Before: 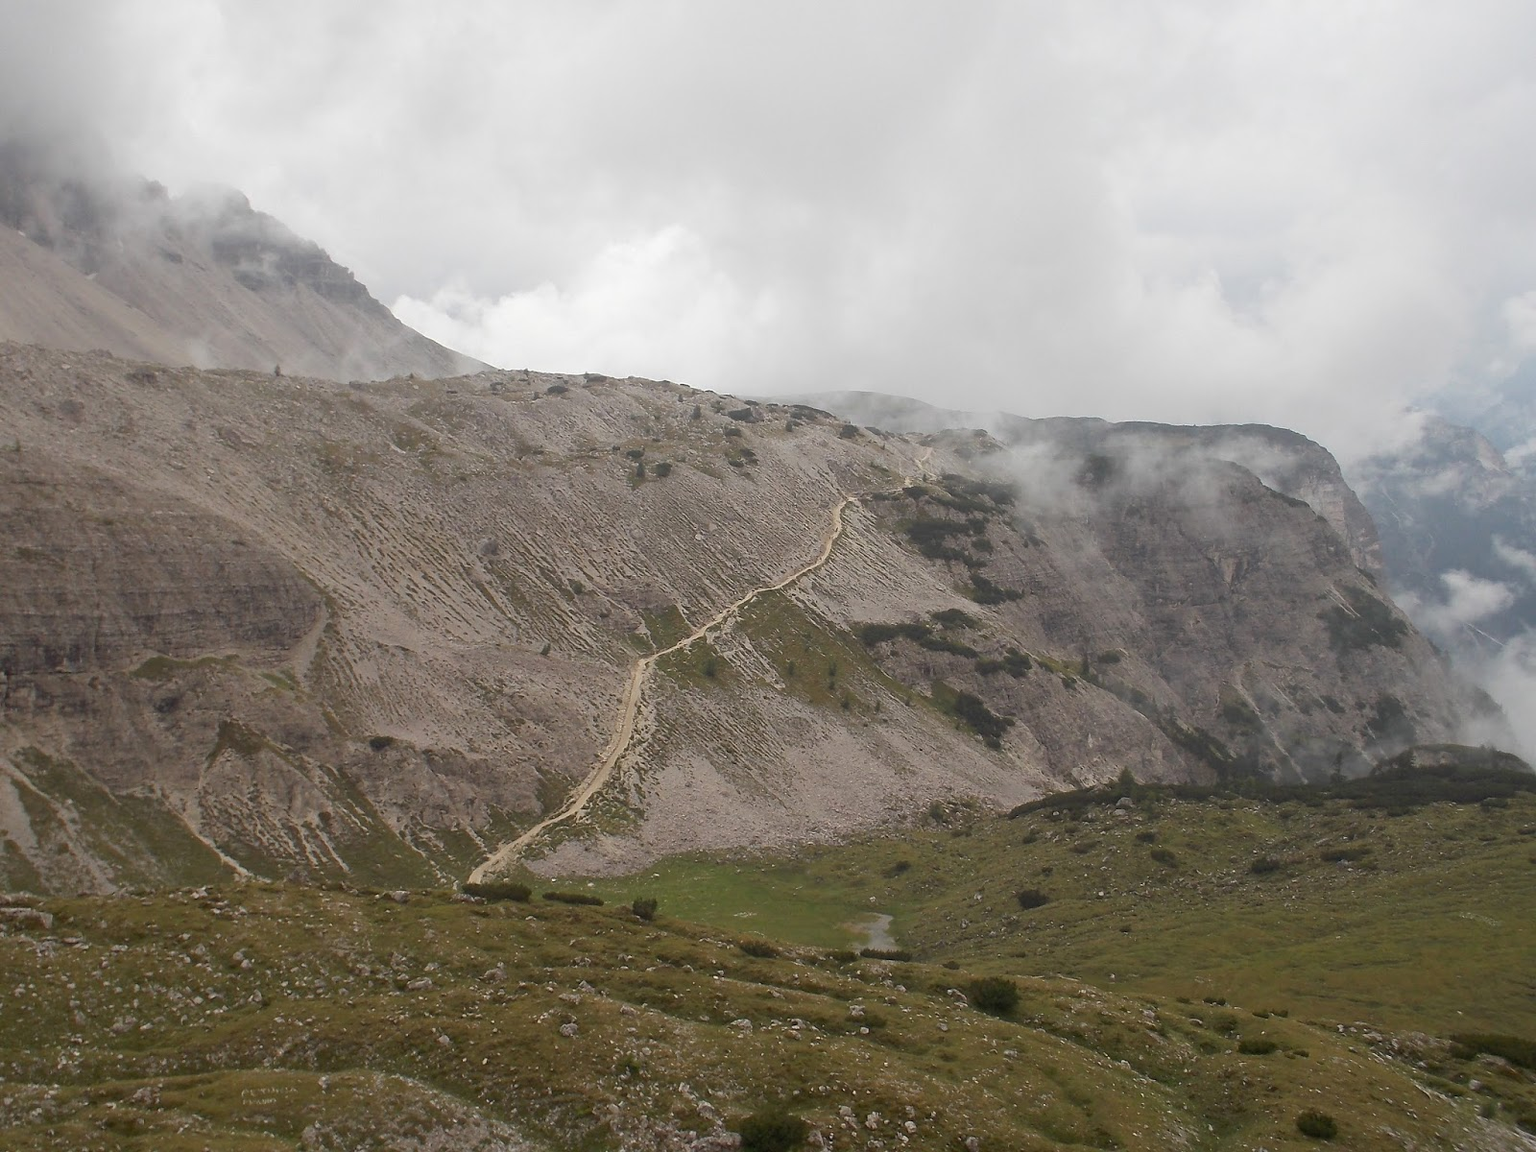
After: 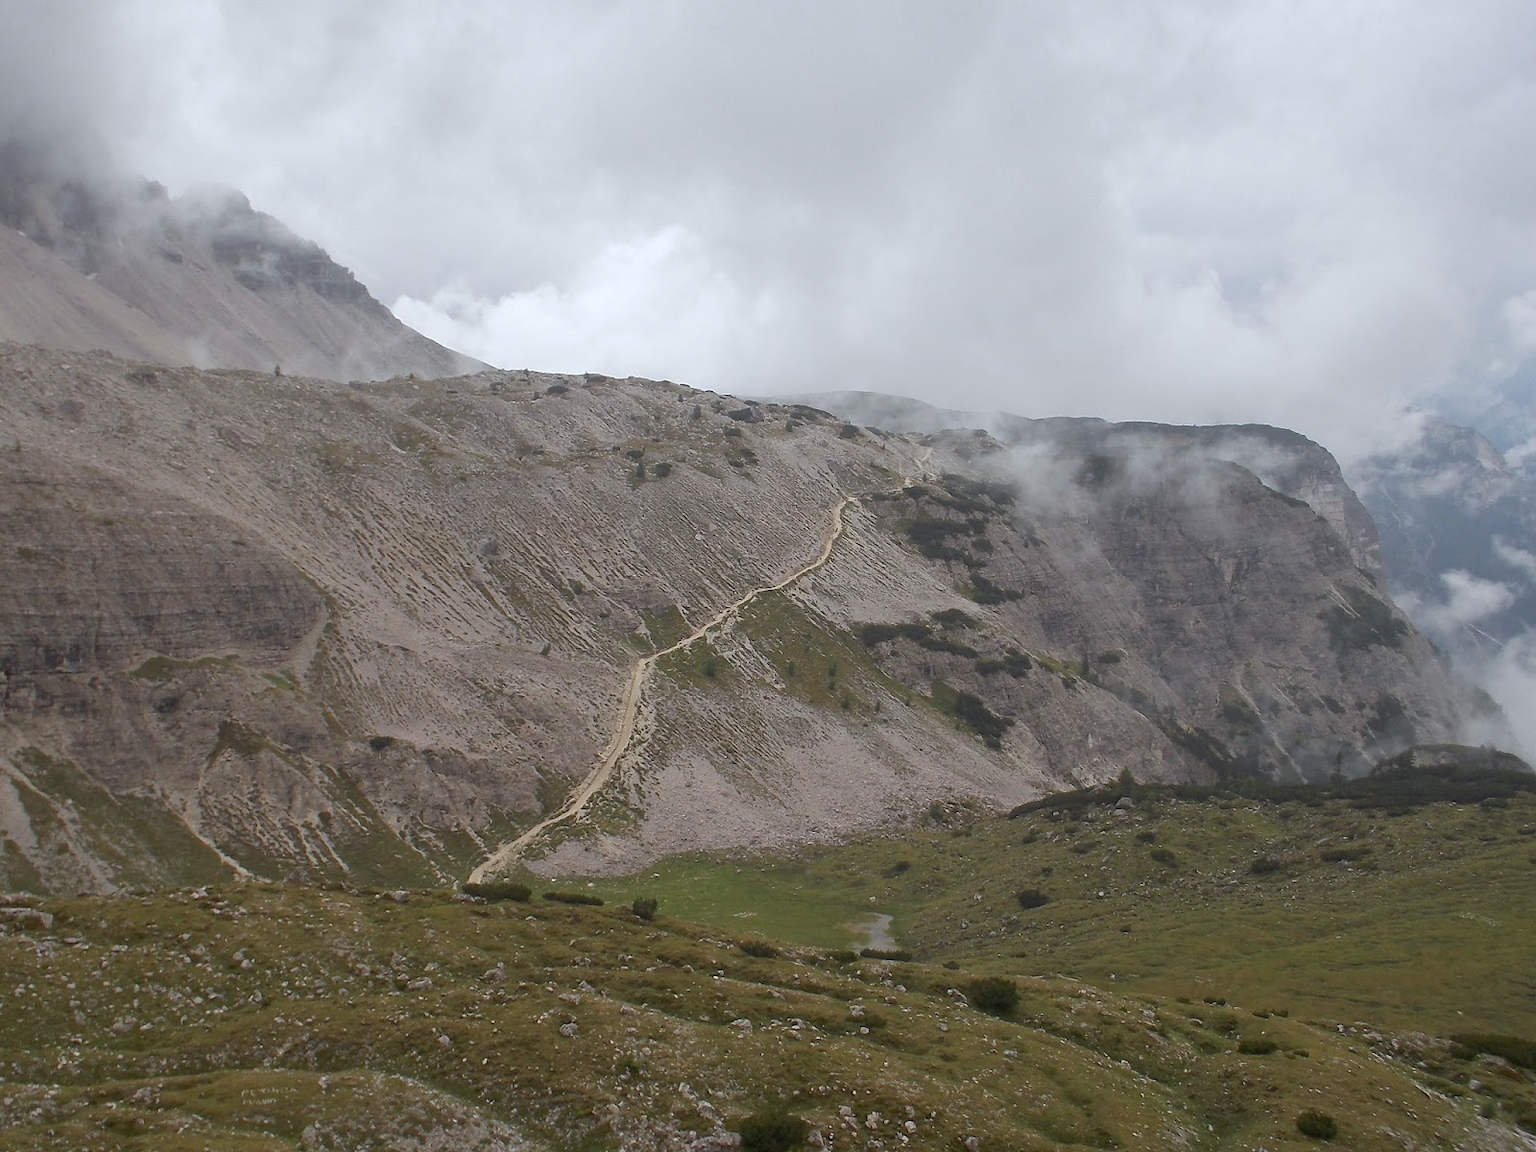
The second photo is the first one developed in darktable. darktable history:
white balance: red 0.974, blue 1.044
shadows and highlights: radius 337.17, shadows 29.01, soften with gaussian
